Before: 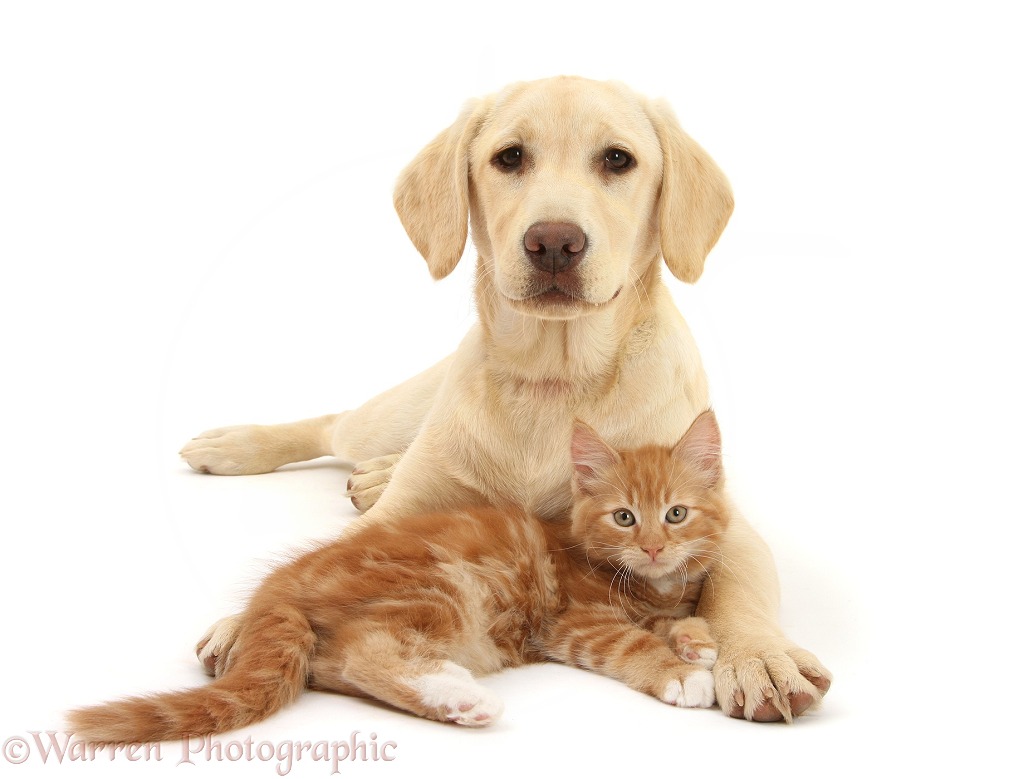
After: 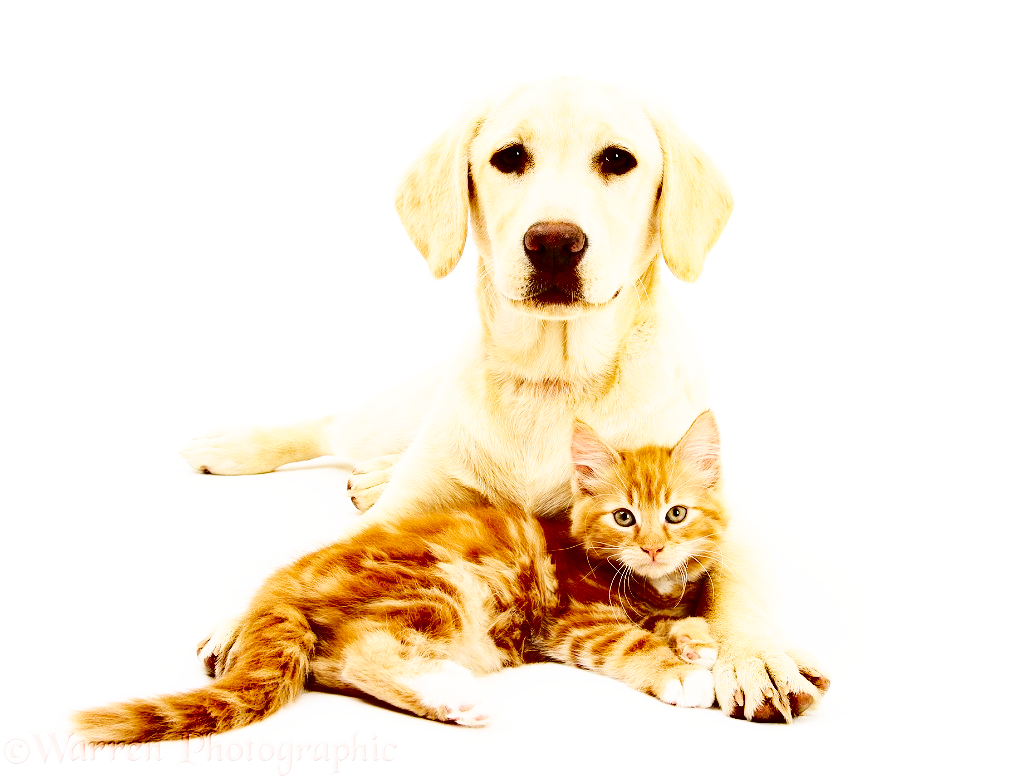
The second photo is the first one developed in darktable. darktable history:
shadows and highlights: soften with gaussian
contrast brightness saturation: contrast 0.218, brightness -0.185, saturation 0.243
base curve: curves: ch0 [(0, 0) (0.007, 0.004) (0.027, 0.03) (0.046, 0.07) (0.207, 0.54) (0.442, 0.872) (0.673, 0.972) (1, 1)], preserve colors none
